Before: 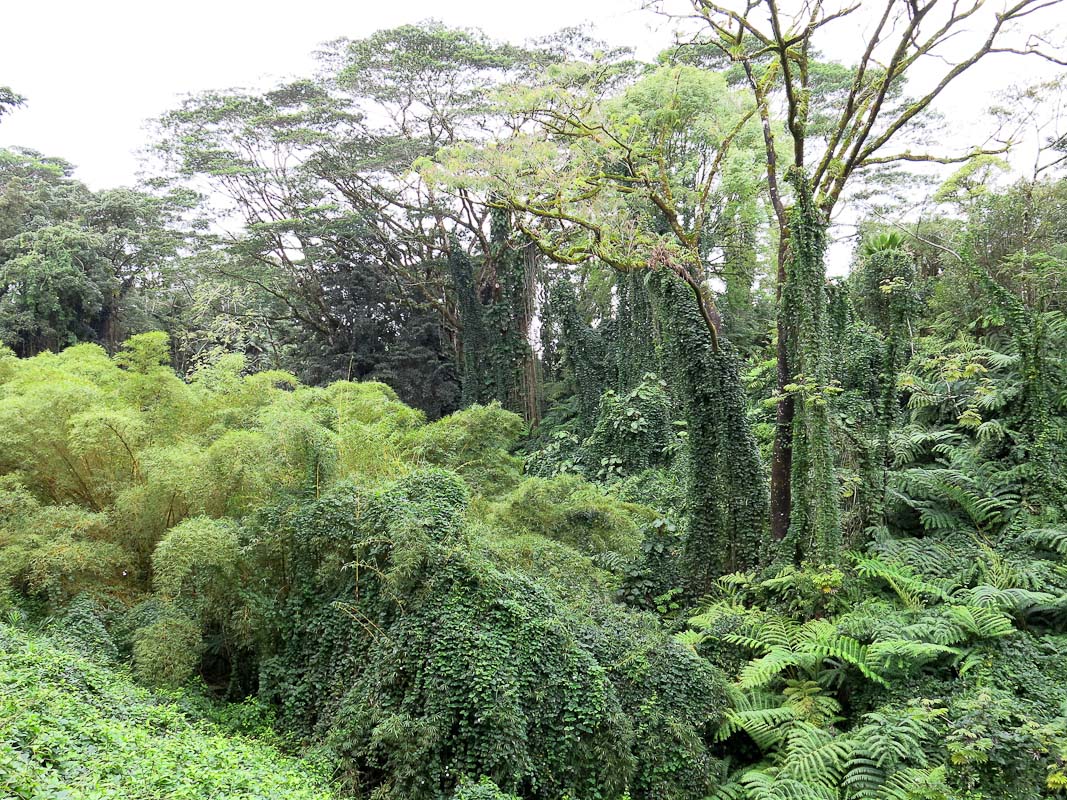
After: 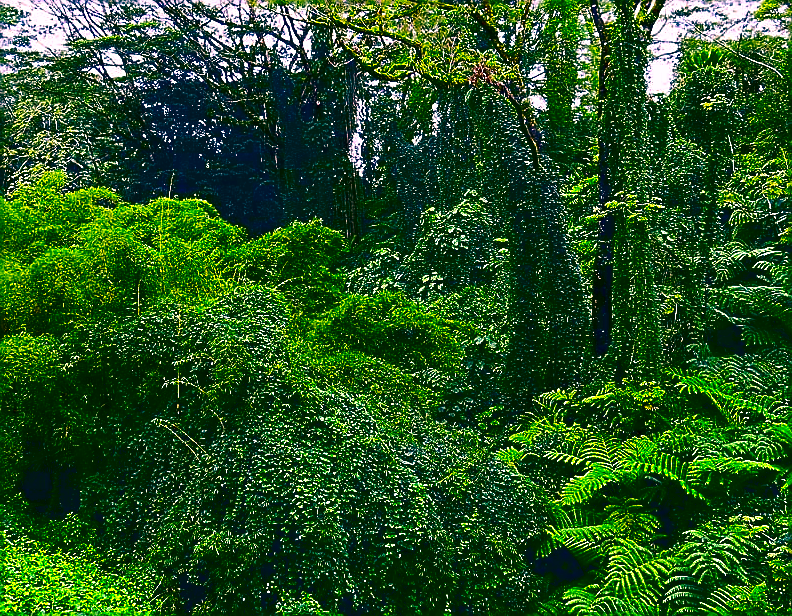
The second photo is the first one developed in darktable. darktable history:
crop: left 16.846%, top 22.97%, right 8.882%
exposure: exposure 0.074 EV, compensate exposure bias true, compensate highlight preservation false
contrast brightness saturation: brightness -0.981, saturation 0.981
color correction: highlights a* 16.68, highlights b* 0.239, shadows a* -15.08, shadows b* -14.33, saturation 1.54
sharpen: radius 1.37, amount 1.251, threshold 0.801
